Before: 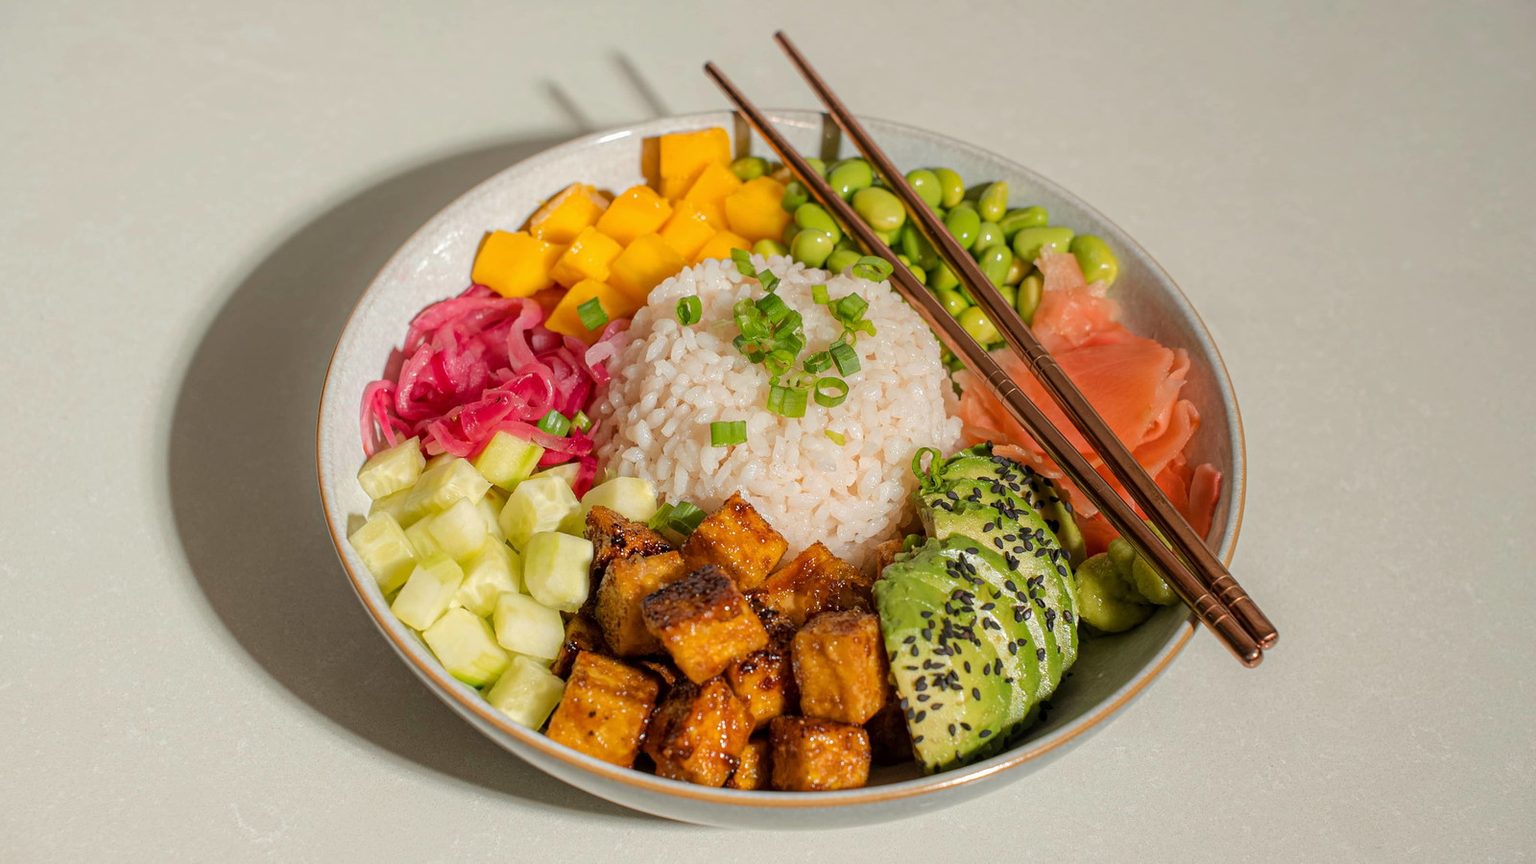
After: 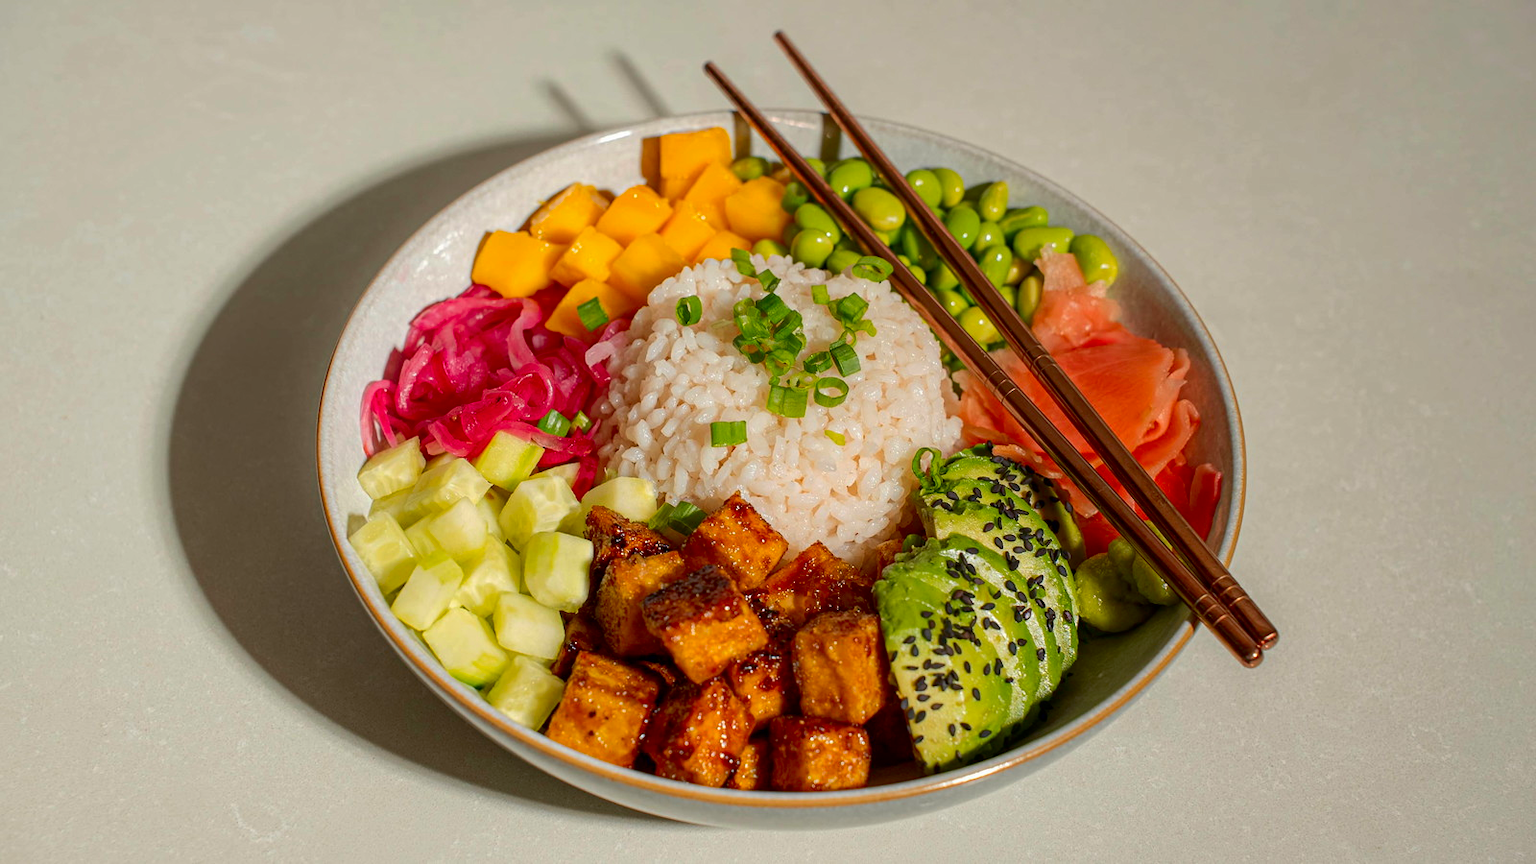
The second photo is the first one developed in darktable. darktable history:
contrast brightness saturation: contrast 0.19, brightness -0.11, saturation 0.21
shadows and highlights: on, module defaults
